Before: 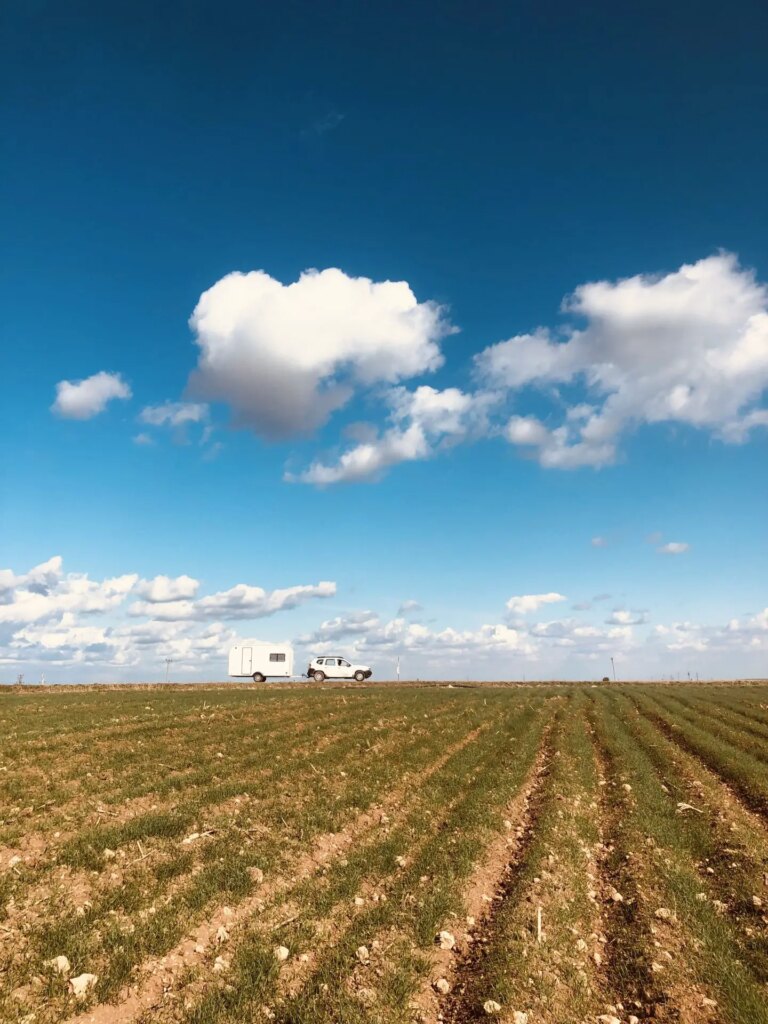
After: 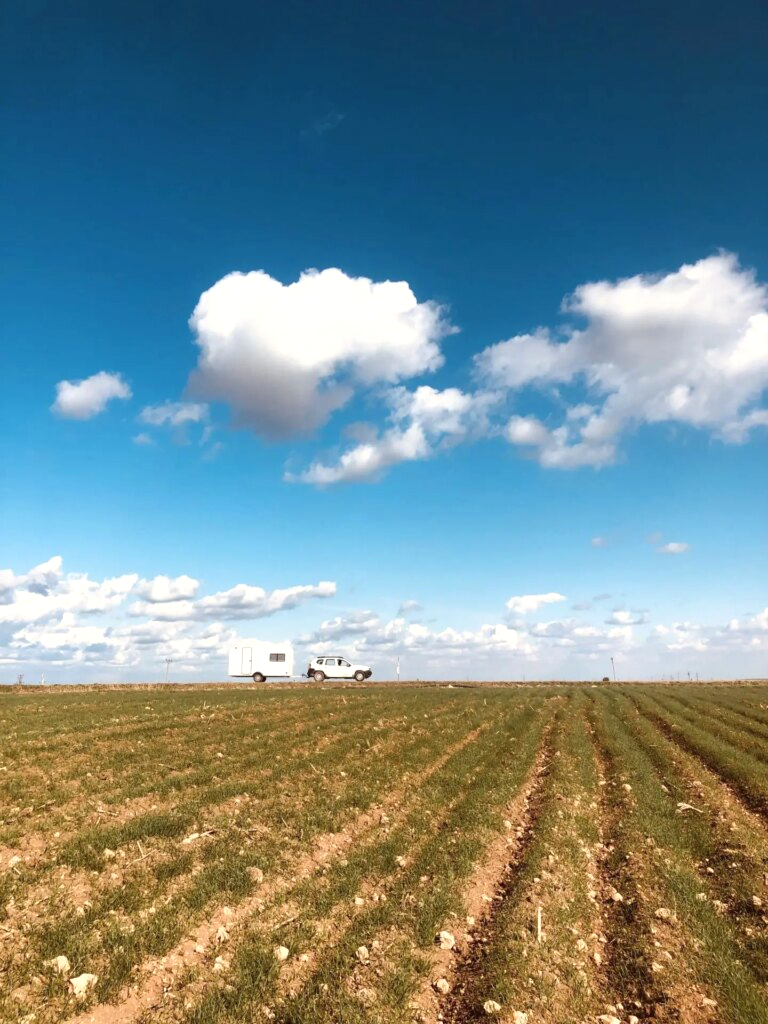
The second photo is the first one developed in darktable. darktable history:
exposure: exposure 0.243 EV, compensate highlight preservation false
